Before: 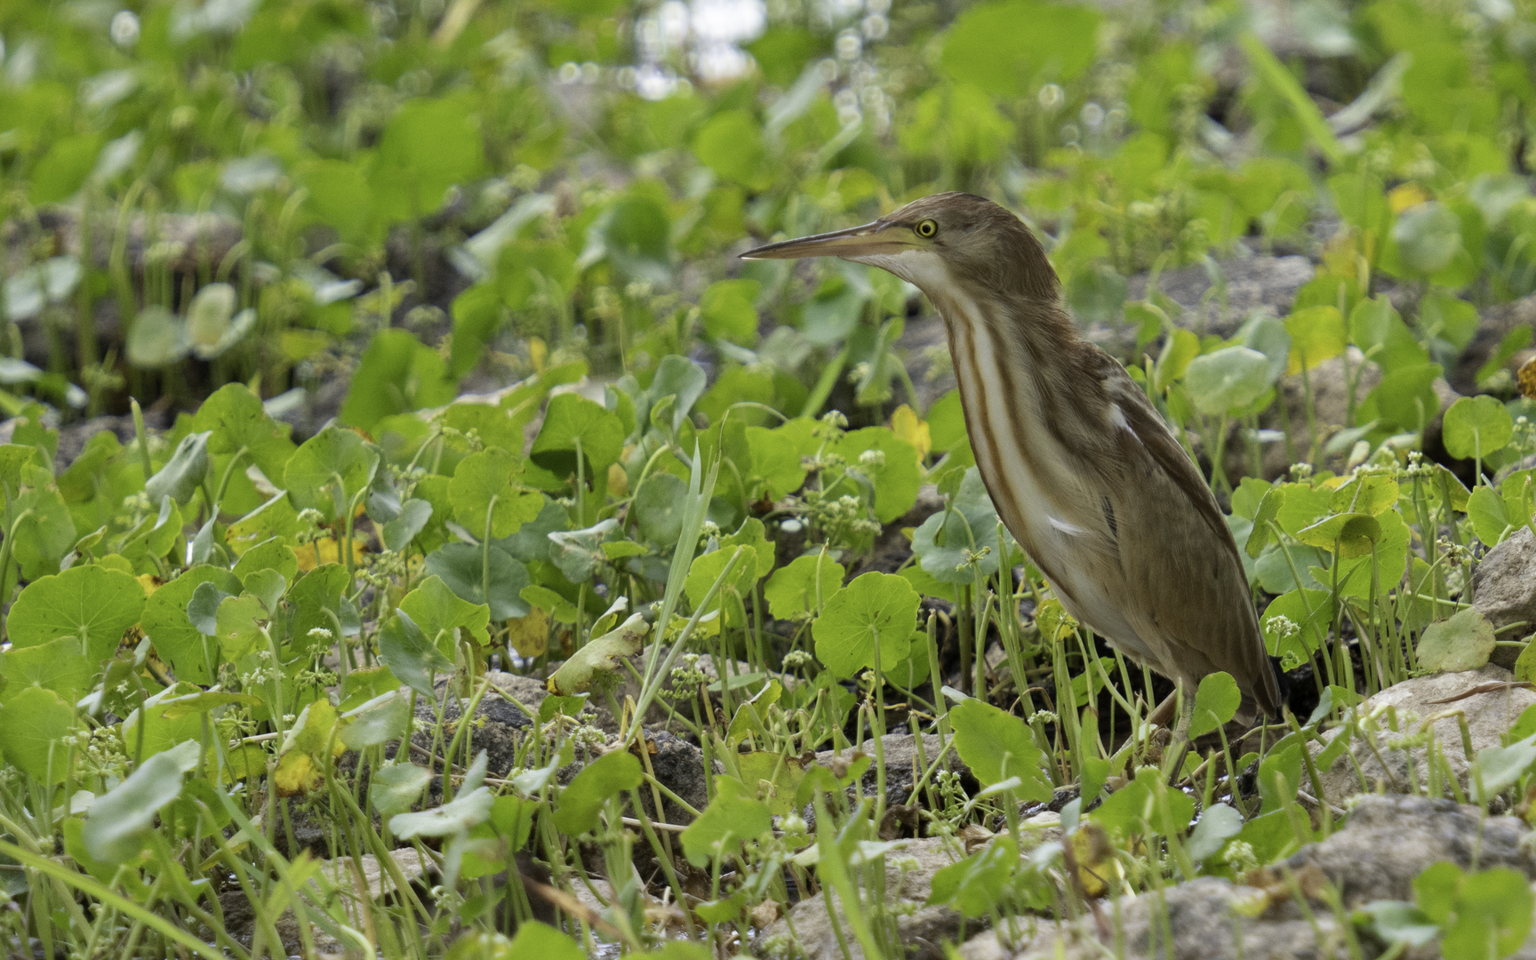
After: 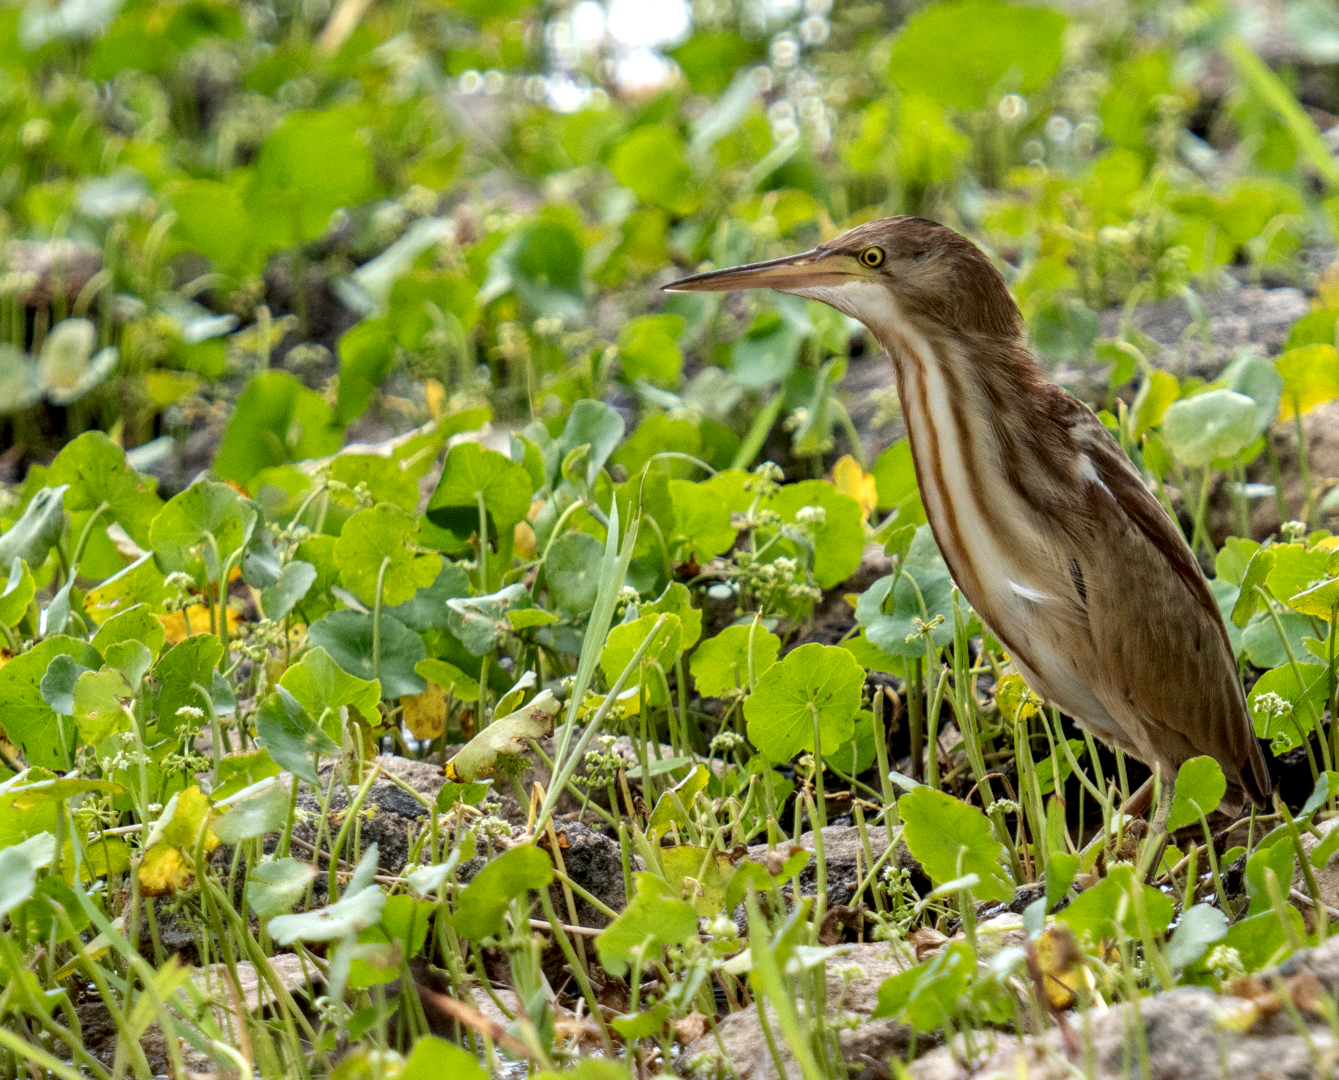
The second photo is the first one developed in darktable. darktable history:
crop: left 9.895%, right 12.565%
local contrast: highlights 60%, shadows 64%, detail 160%
